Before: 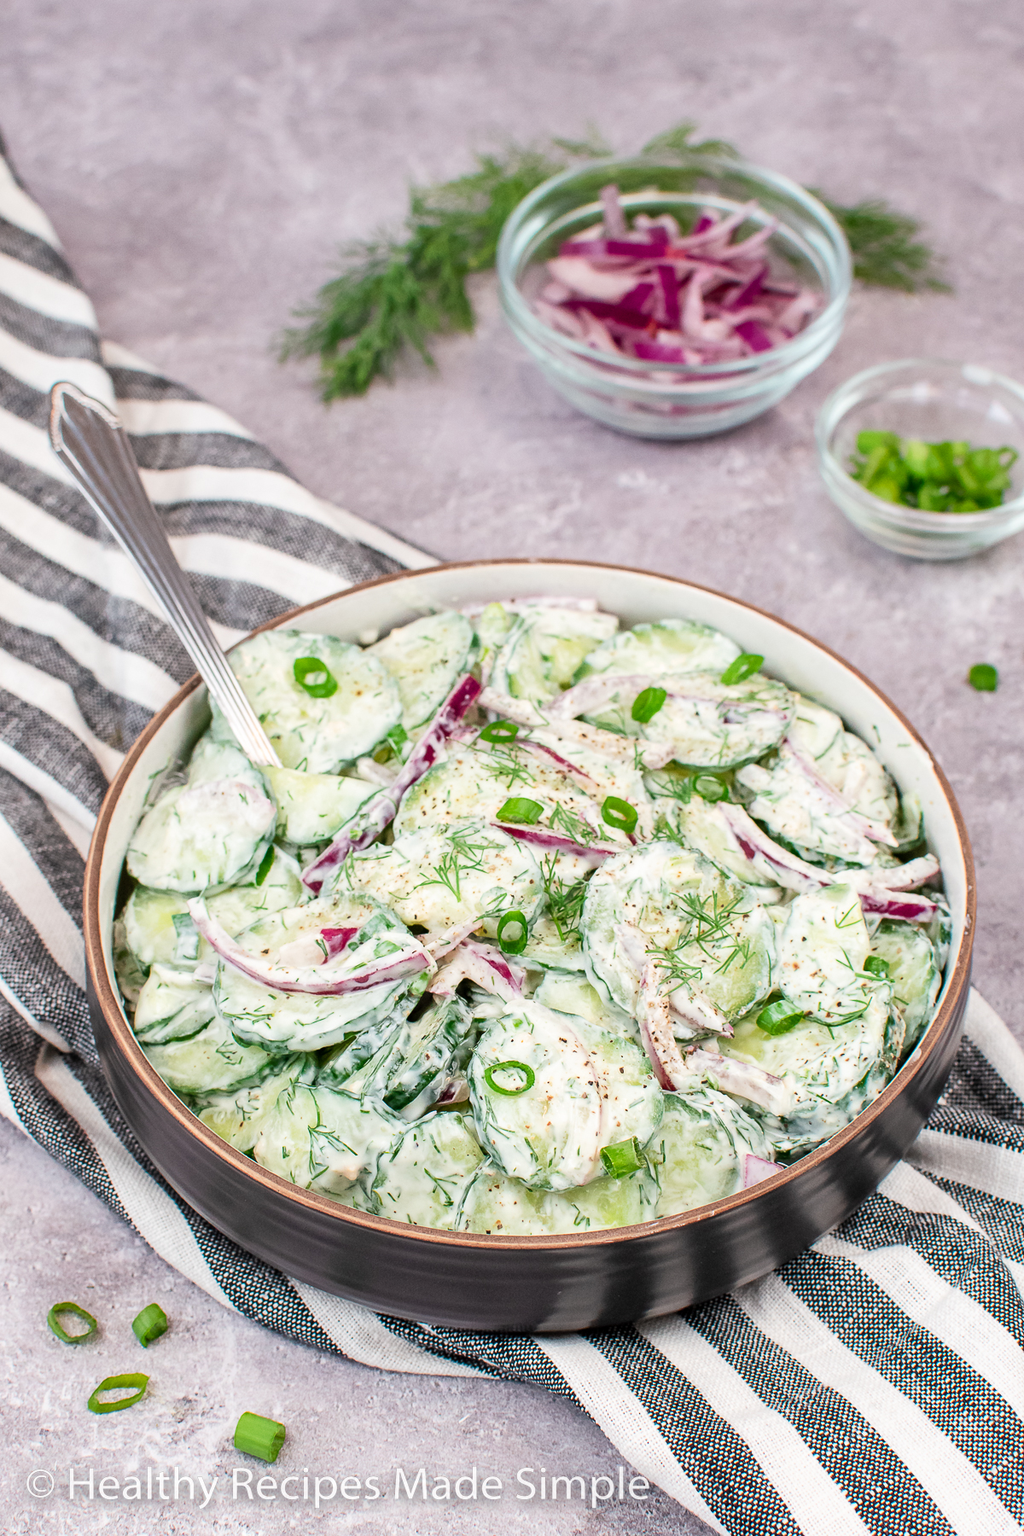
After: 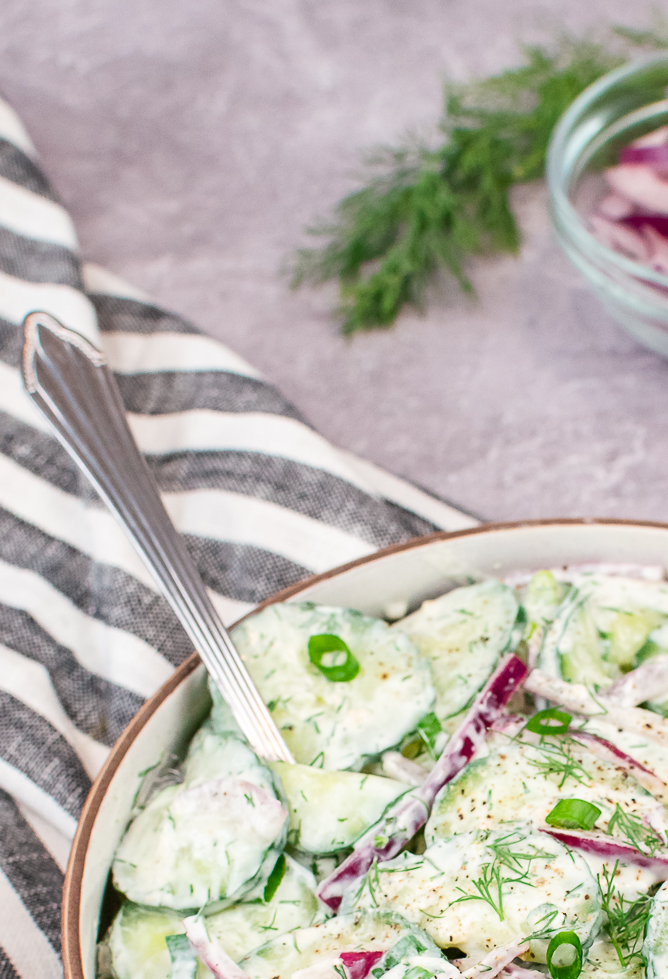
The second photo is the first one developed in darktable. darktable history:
crop and rotate: left 3.045%, top 7.601%, right 41.207%, bottom 37.973%
